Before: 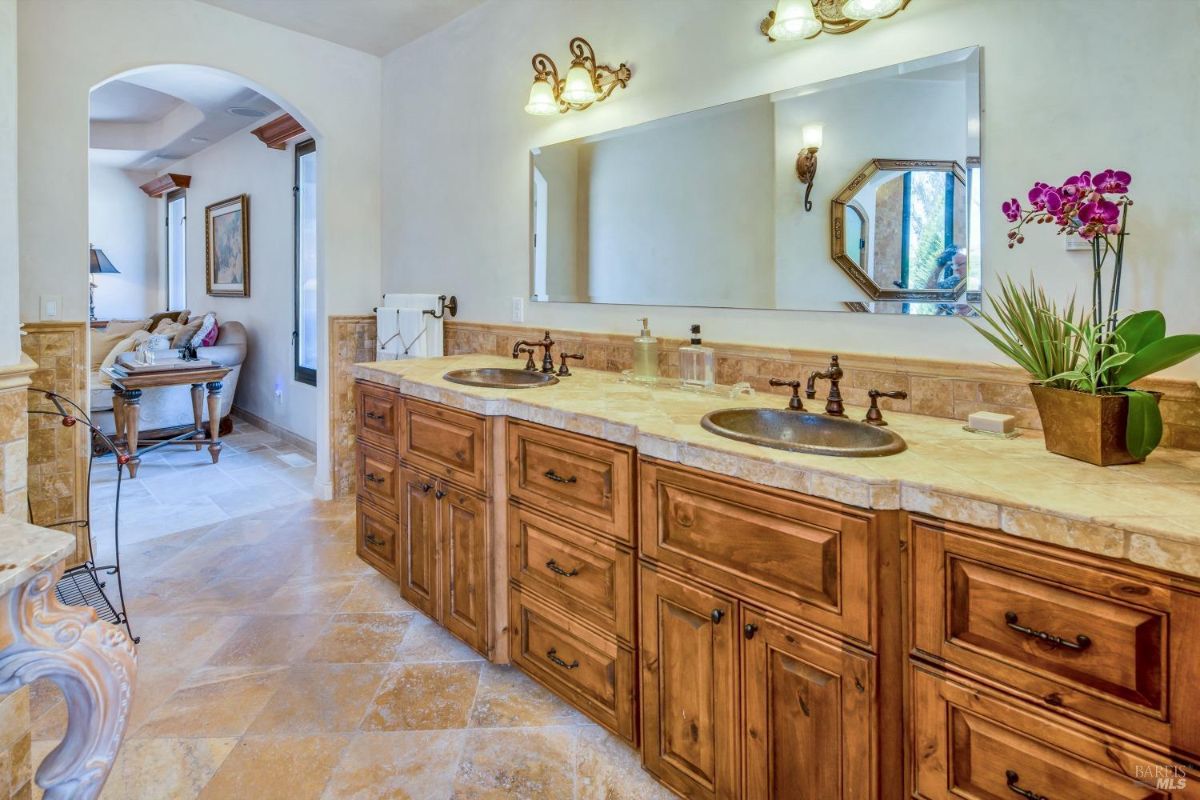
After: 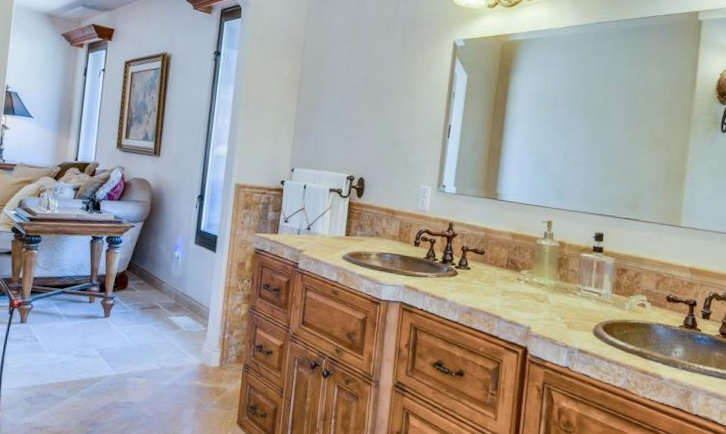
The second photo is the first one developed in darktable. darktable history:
contrast brightness saturation: saturation -0.031
crop and rotate: angle -6.35°, left 2.072%, top 6.986%, right 27.731%, bottom 30.056%
